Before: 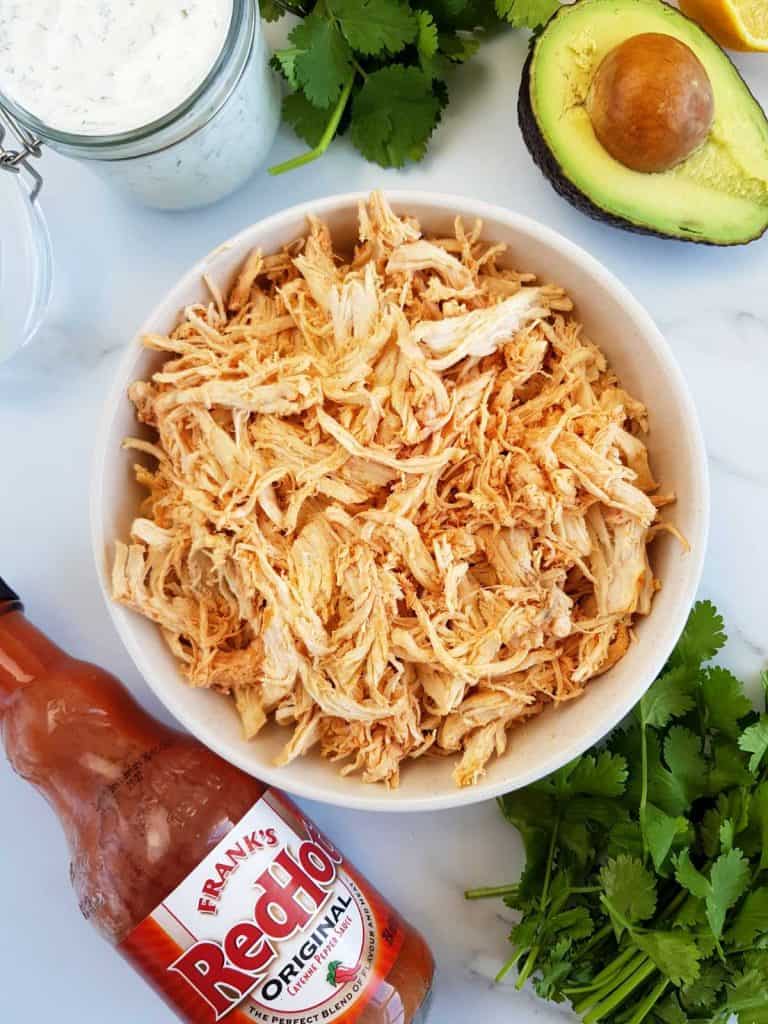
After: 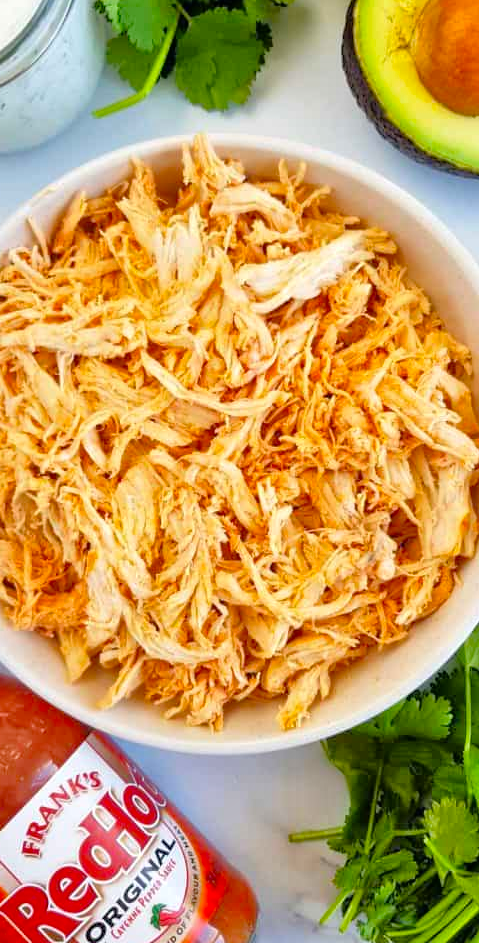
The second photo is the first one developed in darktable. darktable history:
color balance: output saturation 120%
tone equalizer: -7 EV 0.15 EV, -6 EV 0.6 EV, -5 EV 1.15 EV, -4 EV 1.33 EV, -3 EV 1.15 EV, -2 EV 0.6 EV, -1 EV 0.15 EV, mask exposure compensation -0.5 EV
crop and rotate: left 22.918%, top 5.629%, right 14.711%, bottom 2.247%
